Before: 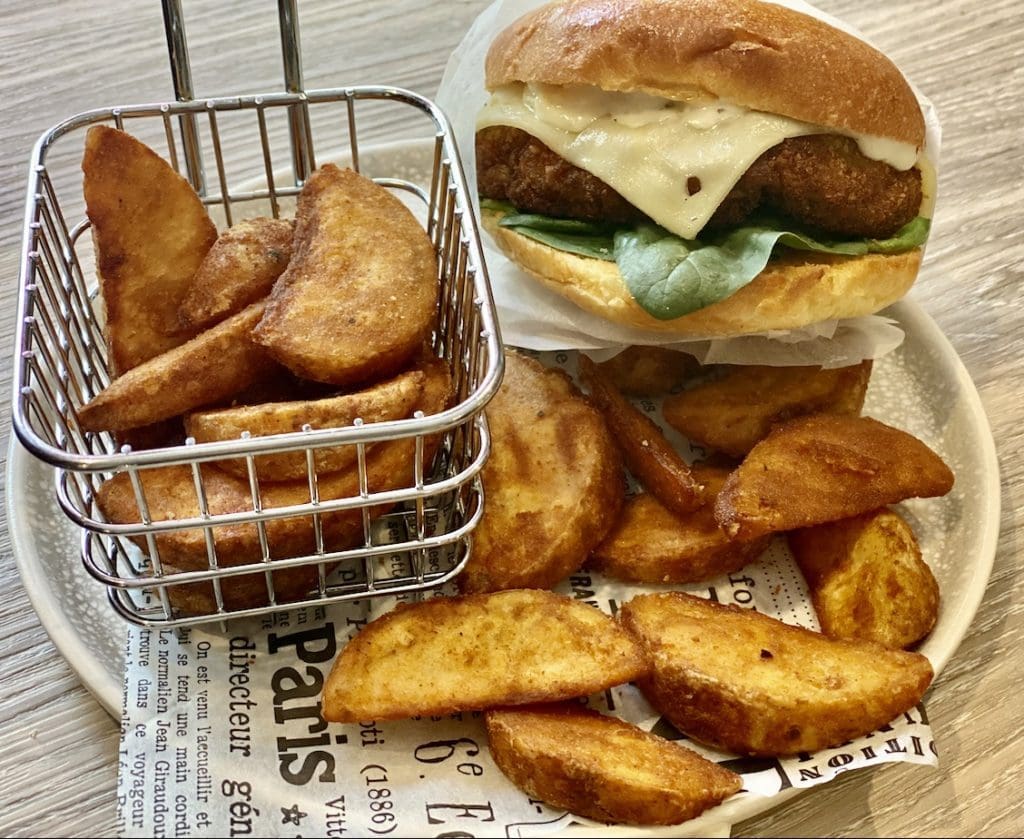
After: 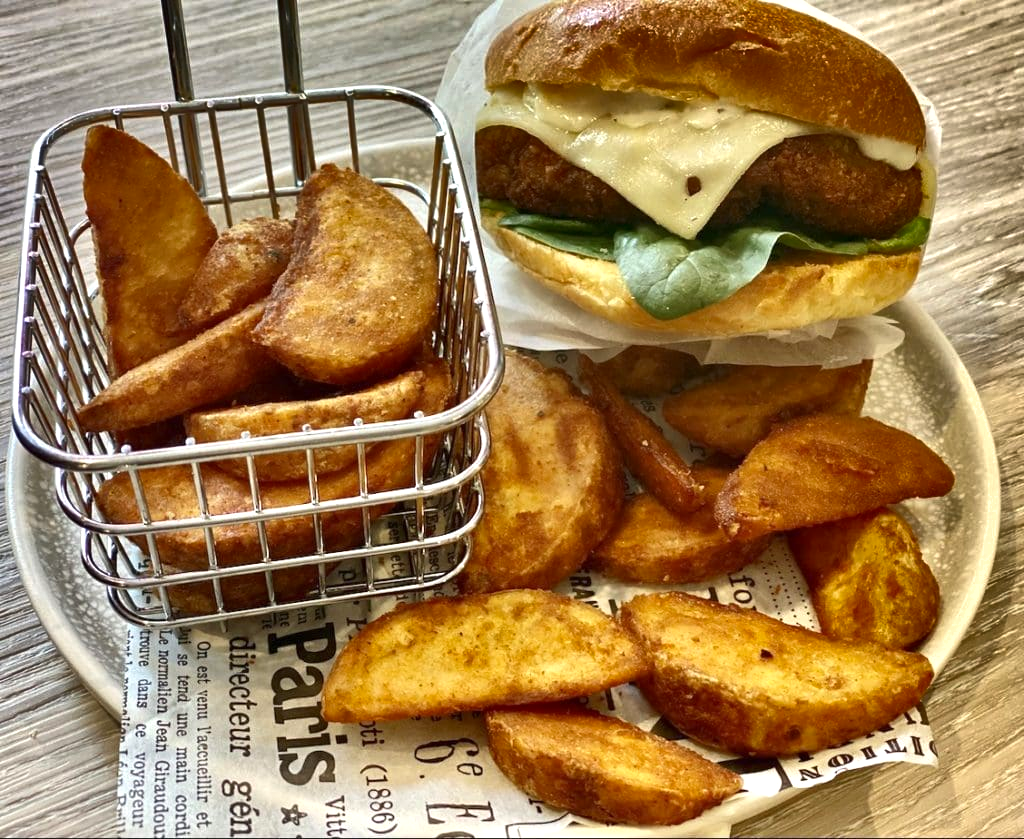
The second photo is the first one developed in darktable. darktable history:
shadows and highlights: shadows 79.42, white point adjustment -8.96, highlights -61.49, soften with gaussian
exposure: exposure 0.601 EV, compensate highlight preservation false
